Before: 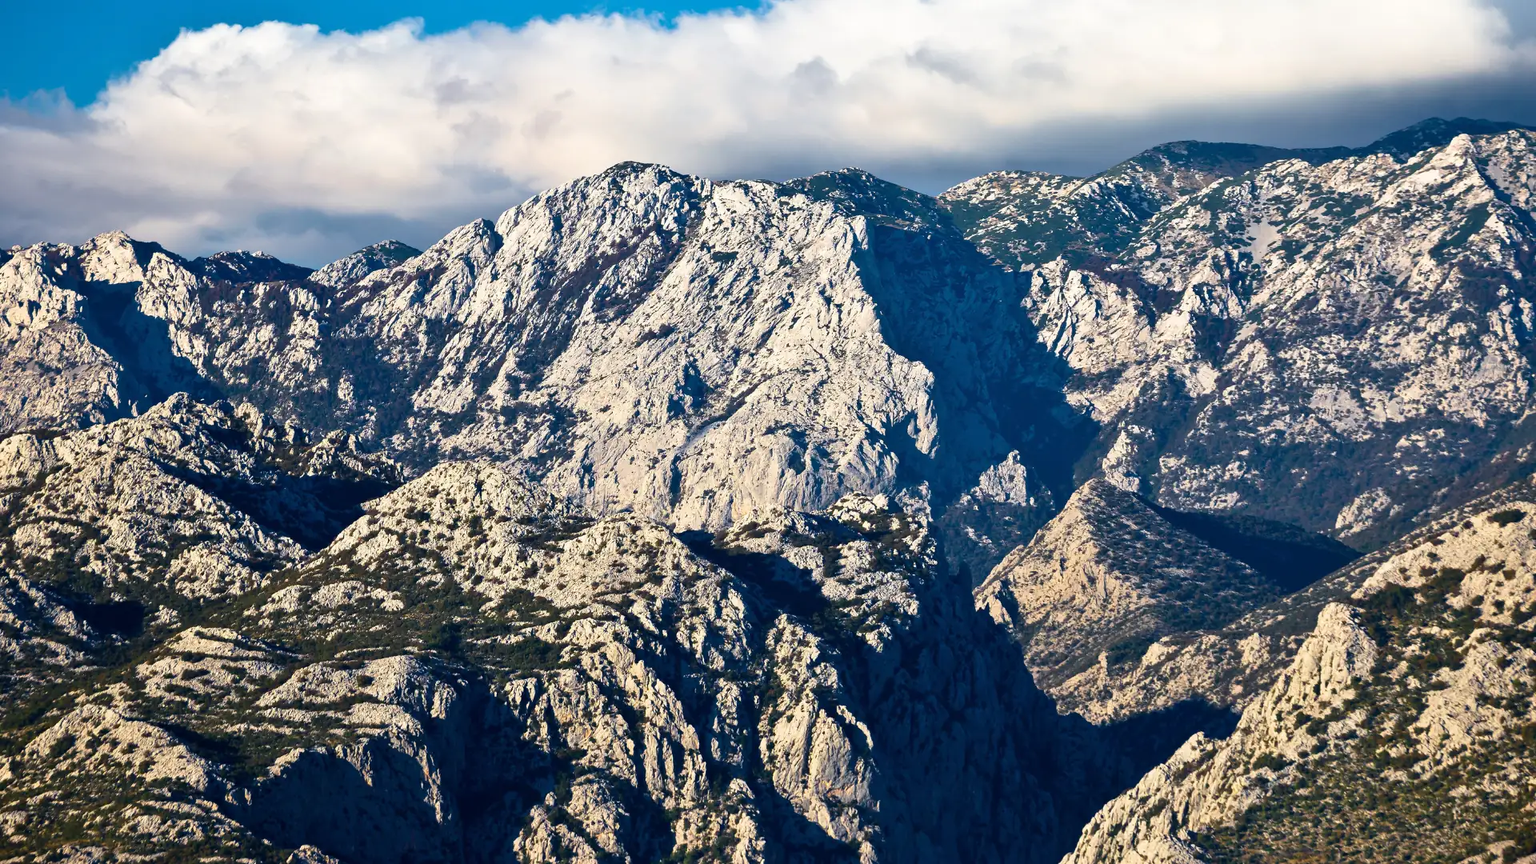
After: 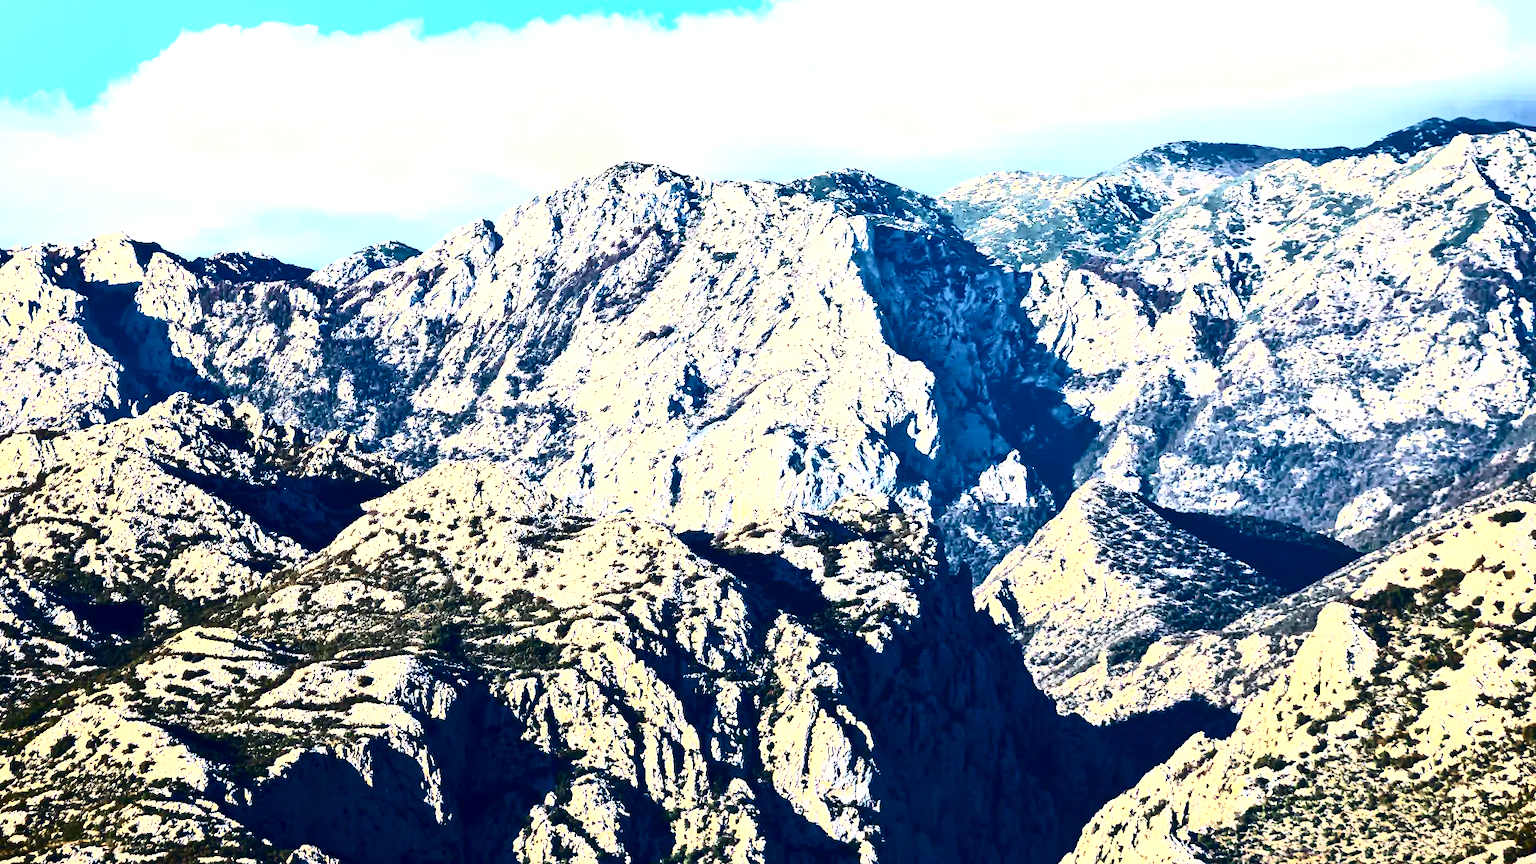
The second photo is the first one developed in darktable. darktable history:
contrast brightness saturation: contrast 0.941, brightness 0.204
exposure: black level correction 0, exposure 1.507 EV, compensate exposure bias true, compensate highlight preservation false
local contrast: highlights 102%, shadows 100%, detail 119%, midtone range 0.2
